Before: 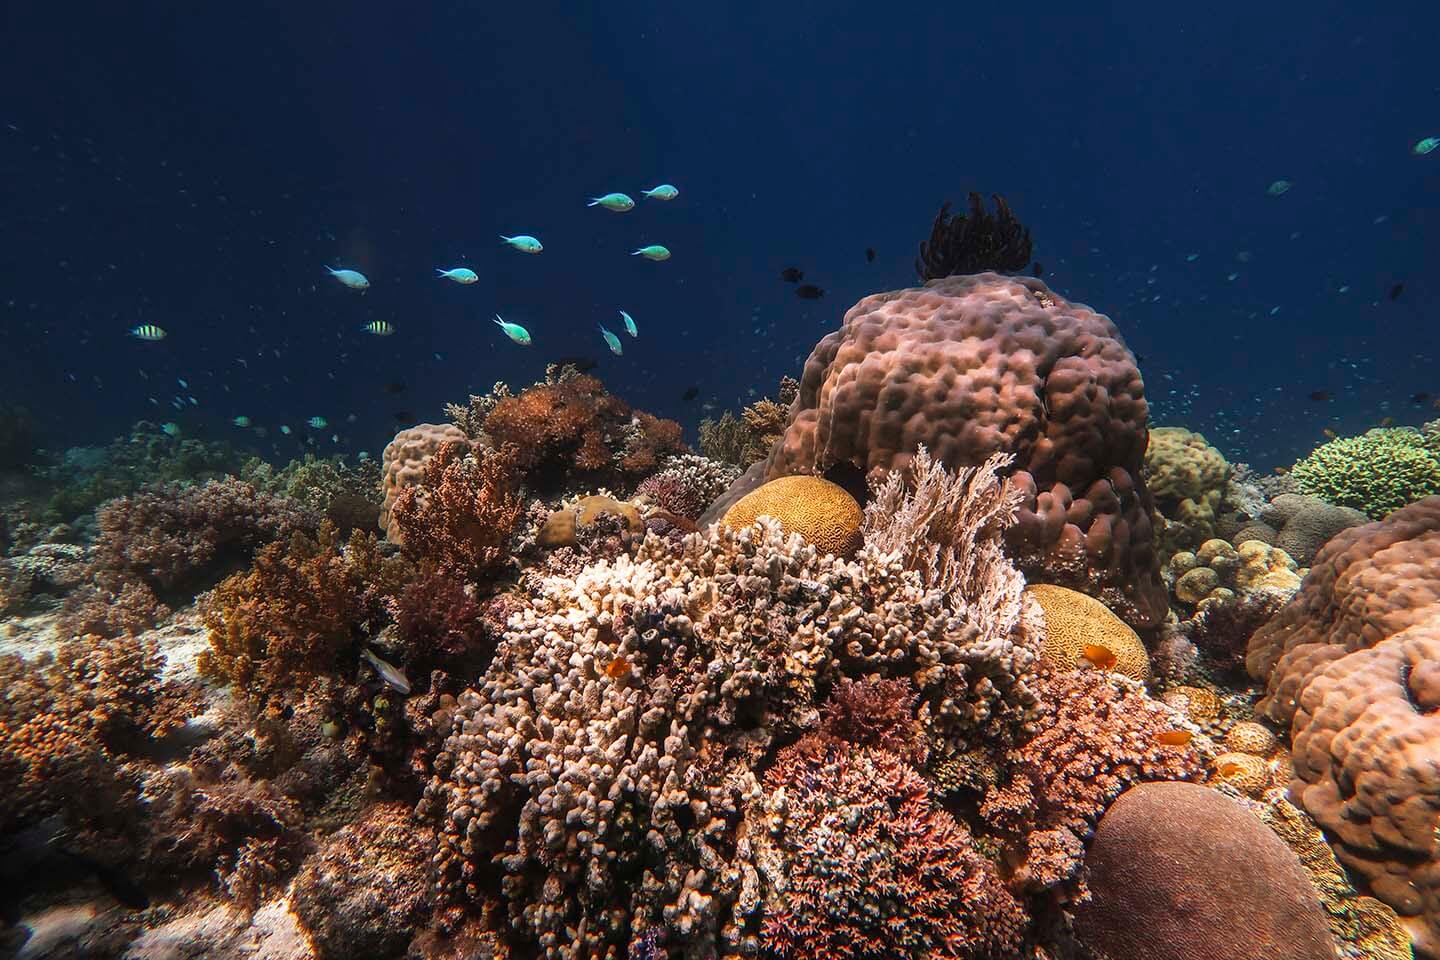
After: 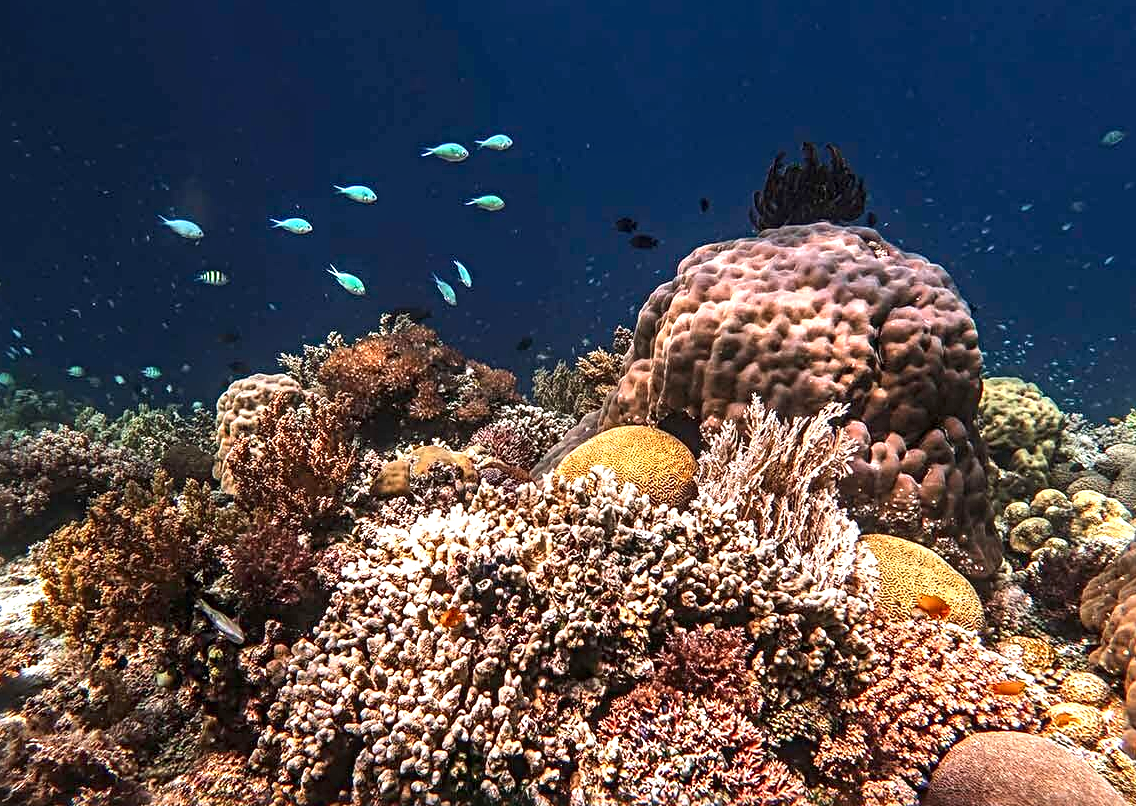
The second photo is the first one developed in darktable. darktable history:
sharpen: radius 4.888
exposure: exposure 0.604 EV, compensate highlight preservation false
local contrast: detail 130%
contrast brightness saturation: contrast 0.137
crop: left 11.53%, top 5.267%, right 9.576%, bottom 10.705%
